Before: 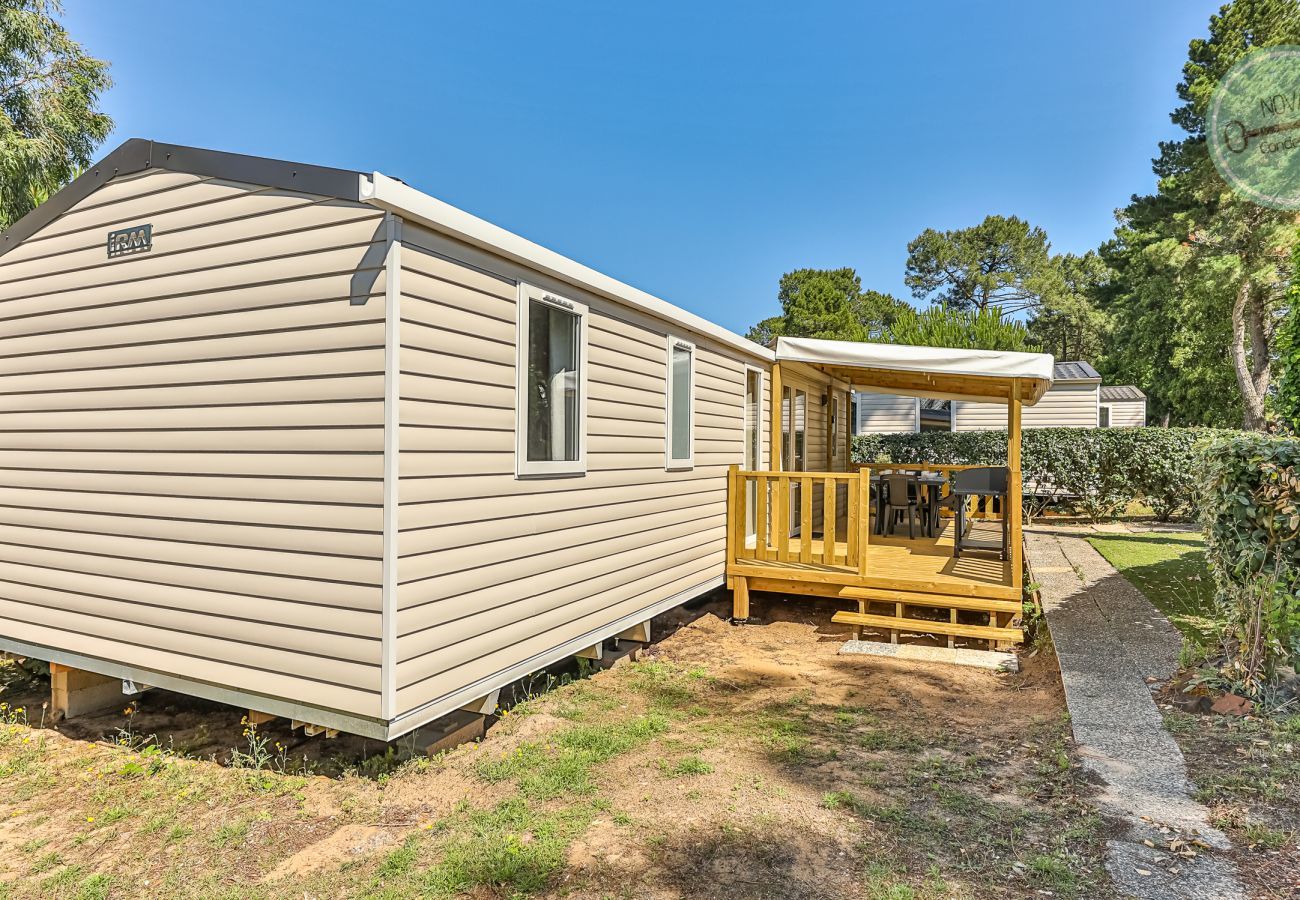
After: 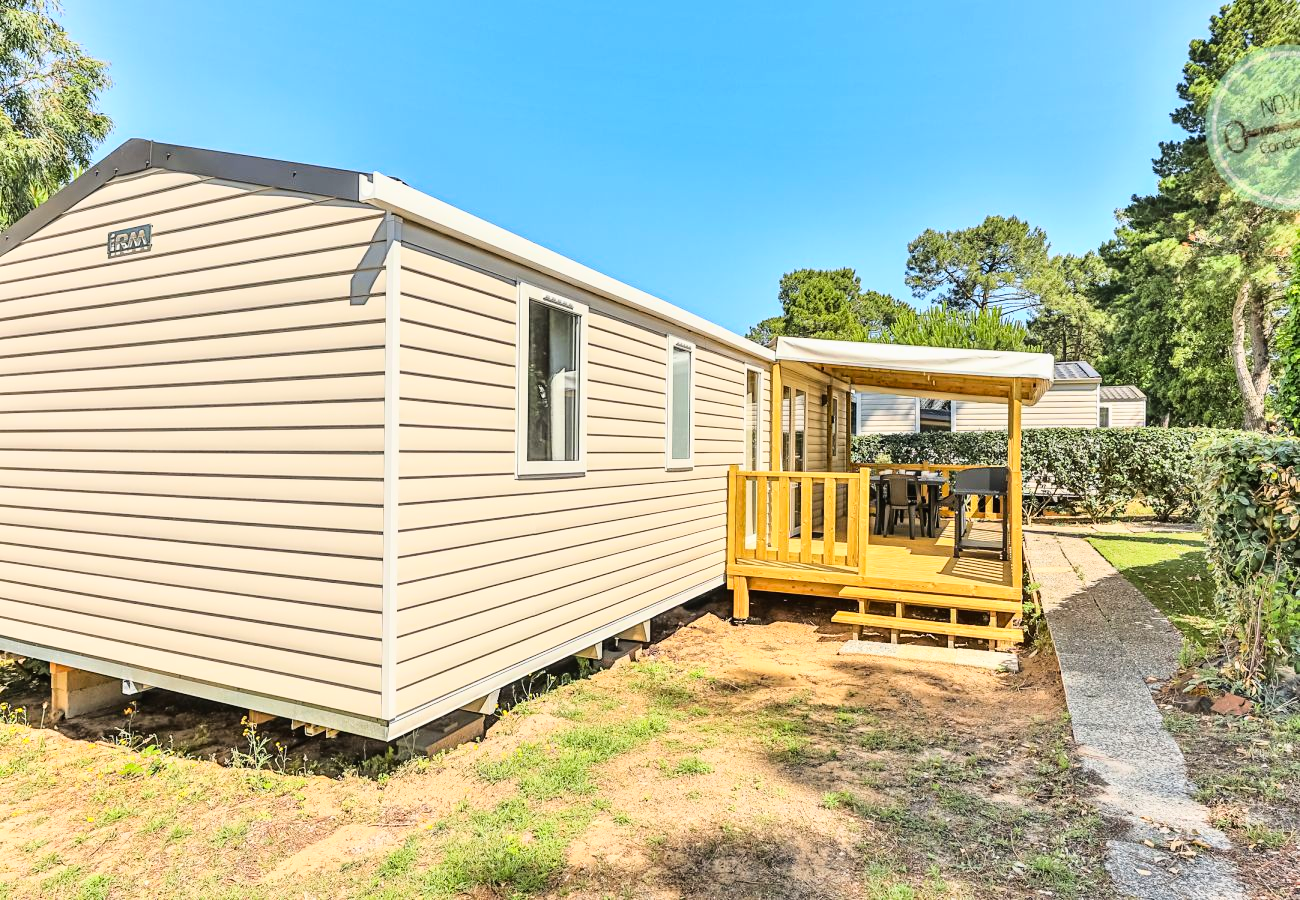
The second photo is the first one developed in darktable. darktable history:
base curve: curves: ch0 [(0, 0) (0.028, 0.03) (0.121, 0.232) (0.46, 0.748) (0.859, 0.968) (1, 1)]
contrast brightness saturation: contrast -0.02, brightness -0.01, saturation 0.03
